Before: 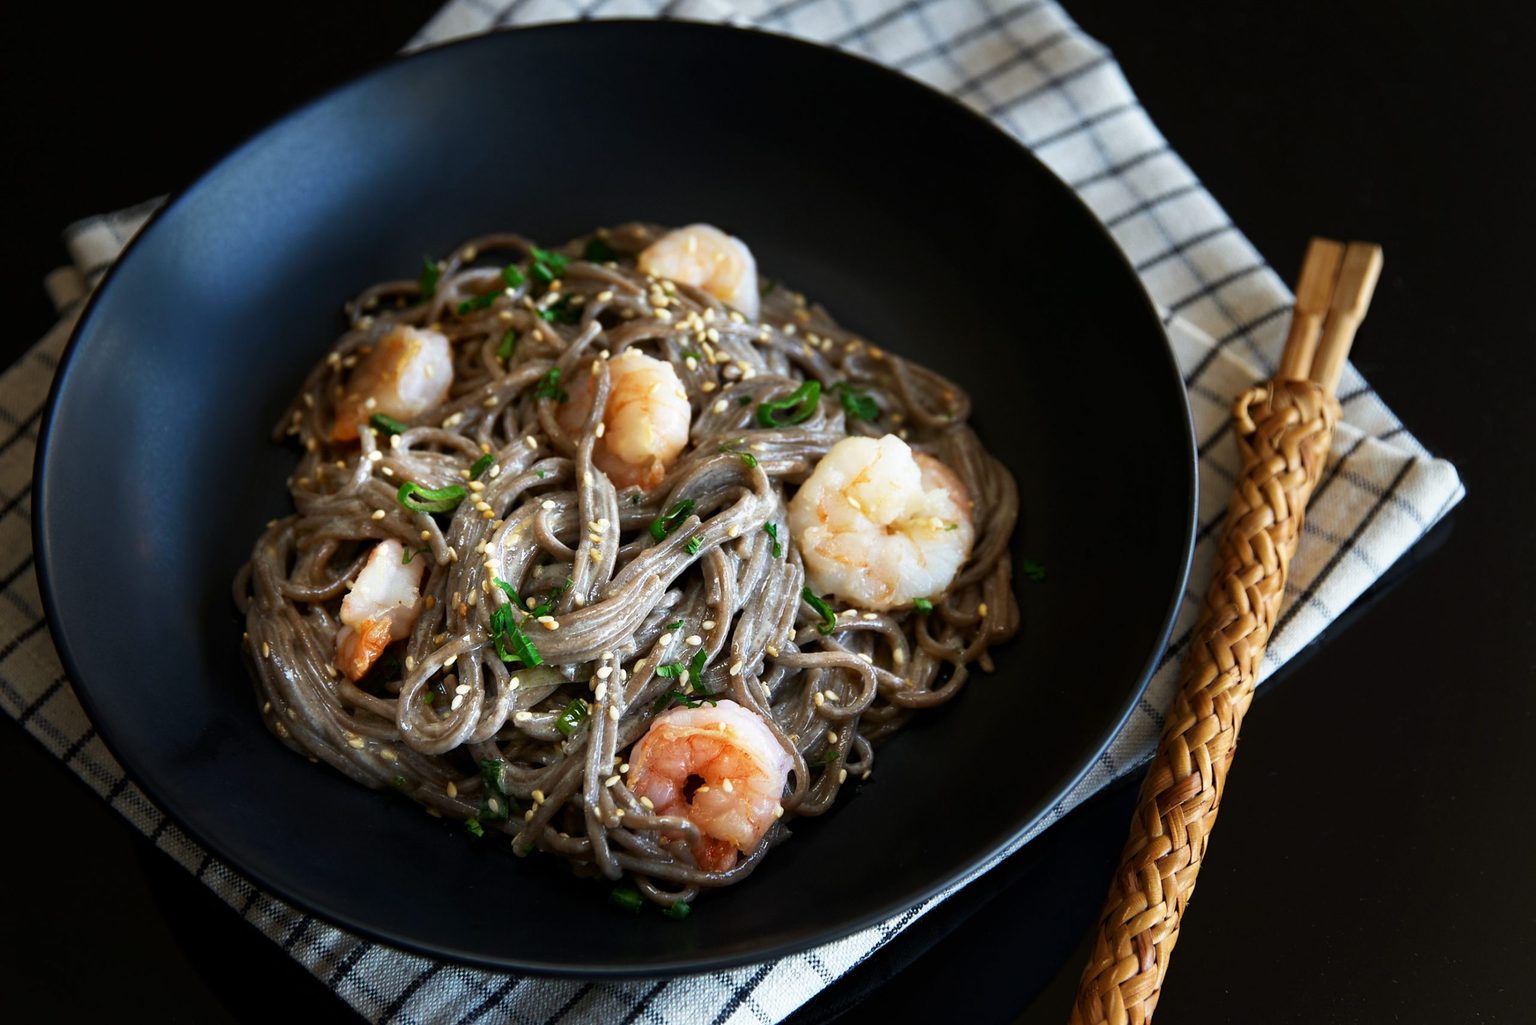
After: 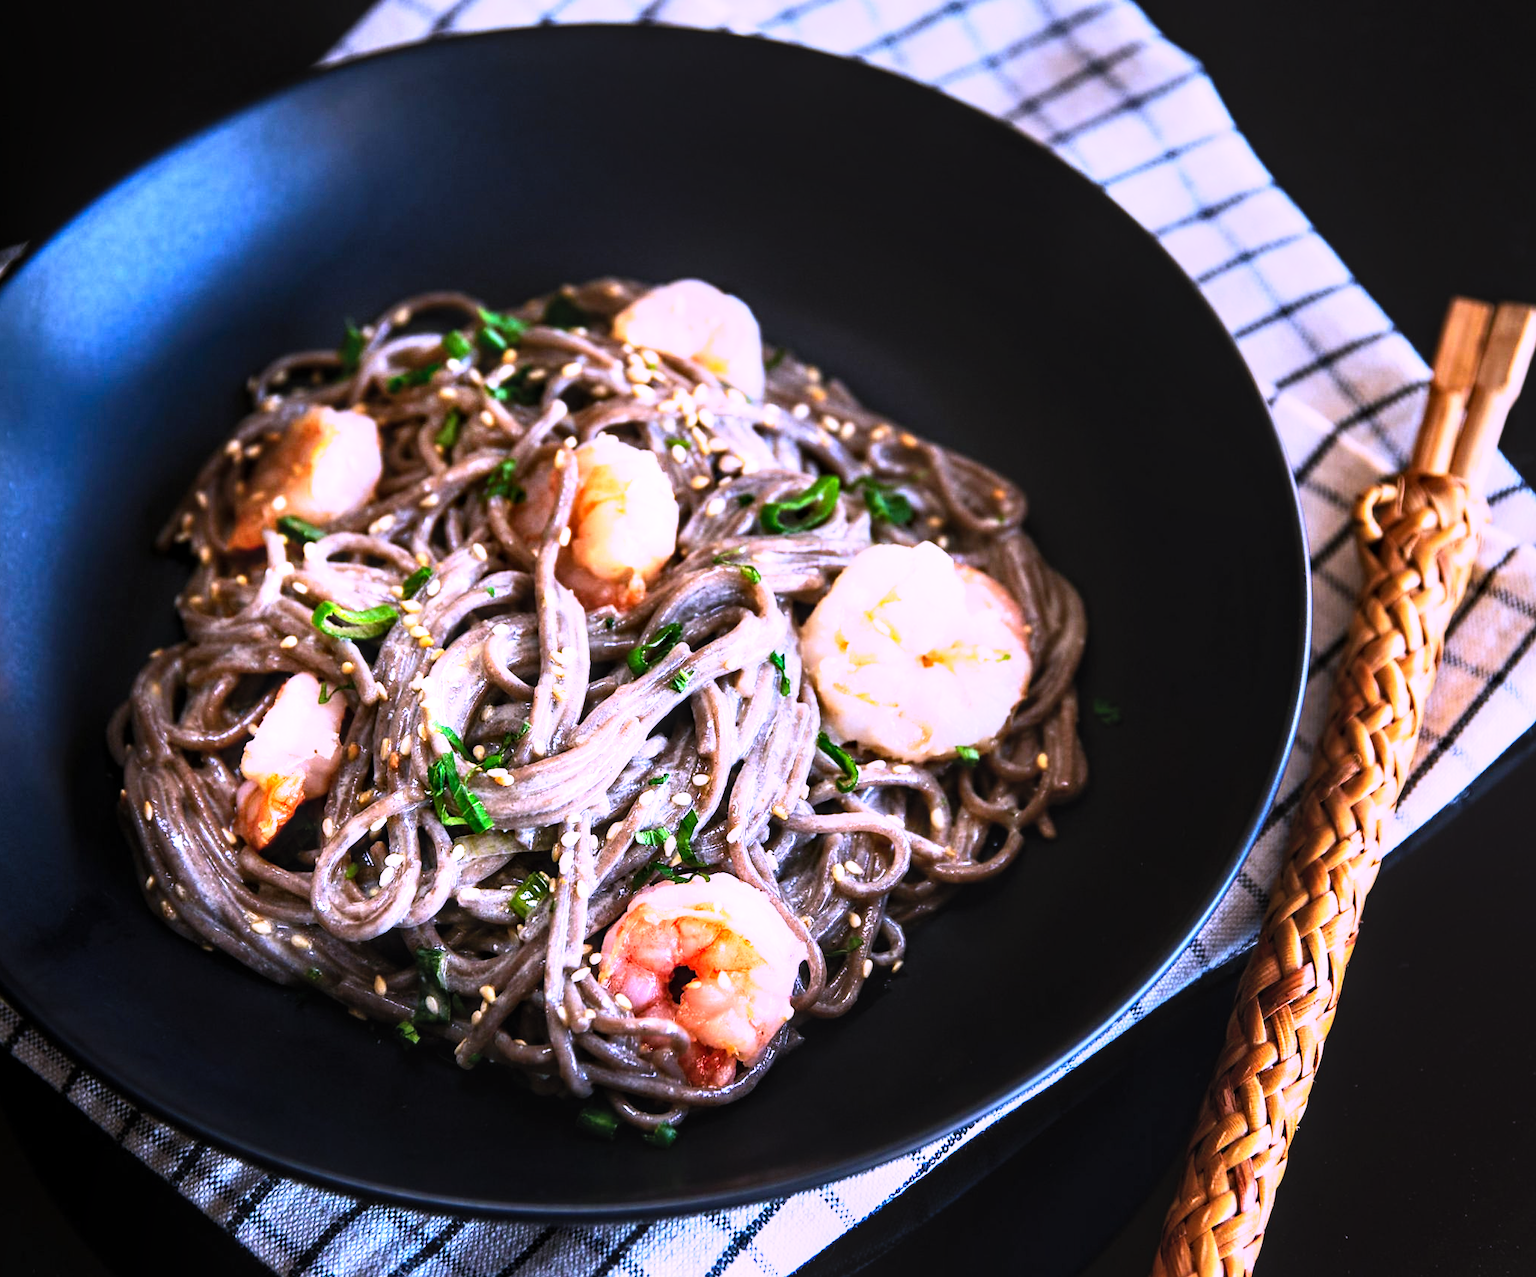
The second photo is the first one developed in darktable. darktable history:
exposure: black level correction 0, exposure 0.5 EV, compensate exposure bias true, compensate highlight preservation false
crop and rotate: left 9.597%, right 10.195%
color balance rgb: shadows lift › luminance -10%, power › luminance -9%, linear chroma grading › global chroma 10%, global vibrance 10%, contrast 15%, saturation formula JzAzBz (2021)
local contrast: on, module defaults
white balance: red 0.967, blue 1.119, emerald 0.756
base curve: curves: ch0 [(0, 0) (0.579, 0.807) (1, 1)], preserve colors none
contrast brightness saturation: contrast 0.2, brightness 0.16, saturation 0.22
color correction: highlights a* 15.46, highlights b* -20.56
